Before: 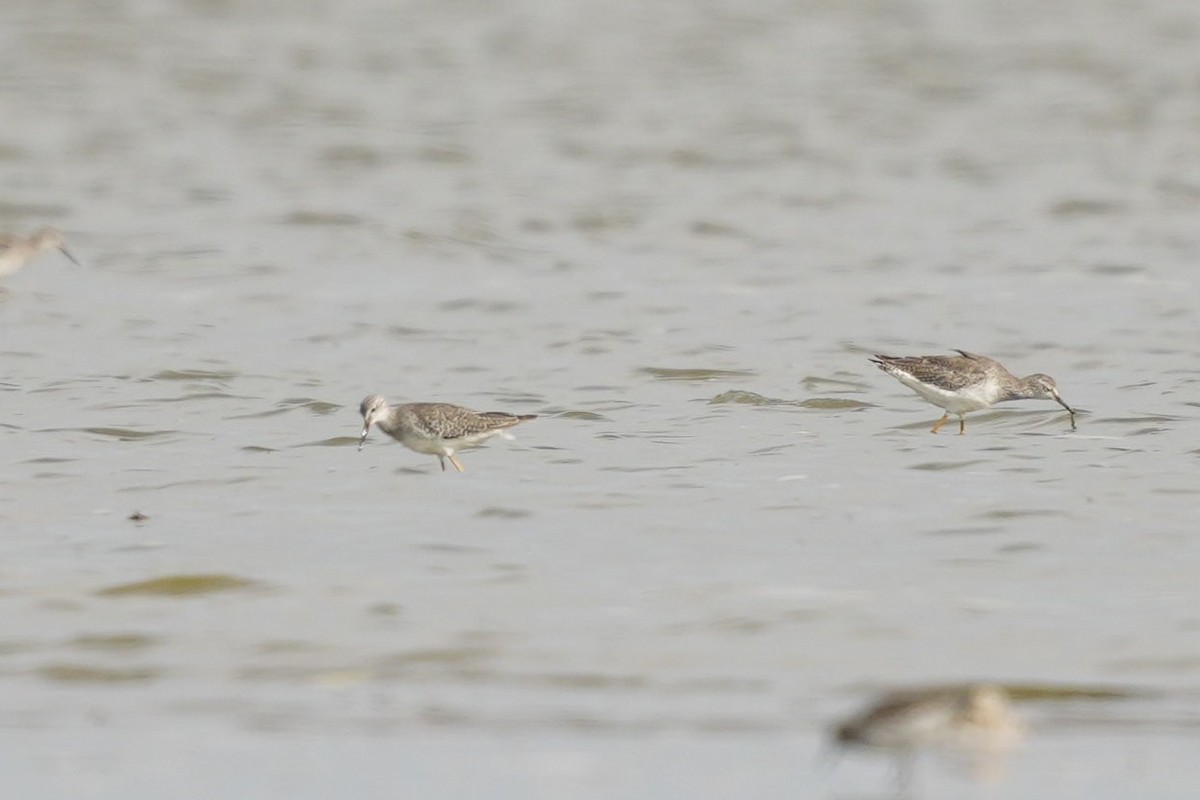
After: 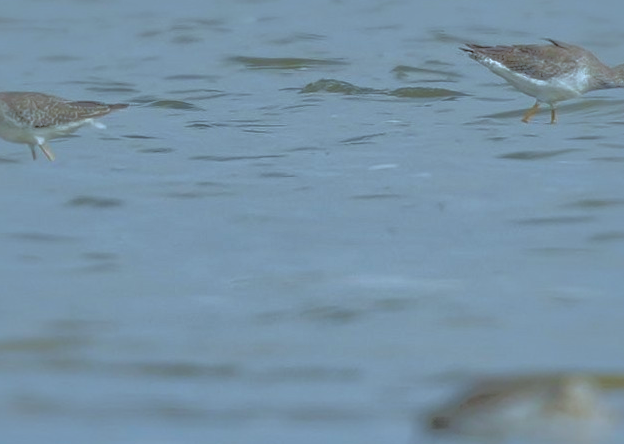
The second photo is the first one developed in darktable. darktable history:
color calibration: gray › normalize channels true, x 0.383, y 0.372, temperature 3925.82 K, gamut compression 0.023
shadows and highlights: shadows 38.18, highlights -74.52, highlights color adjustment 51.99%
crop: left 34.122%, top 38.908%, right 13.847%, bottom 5.468%
